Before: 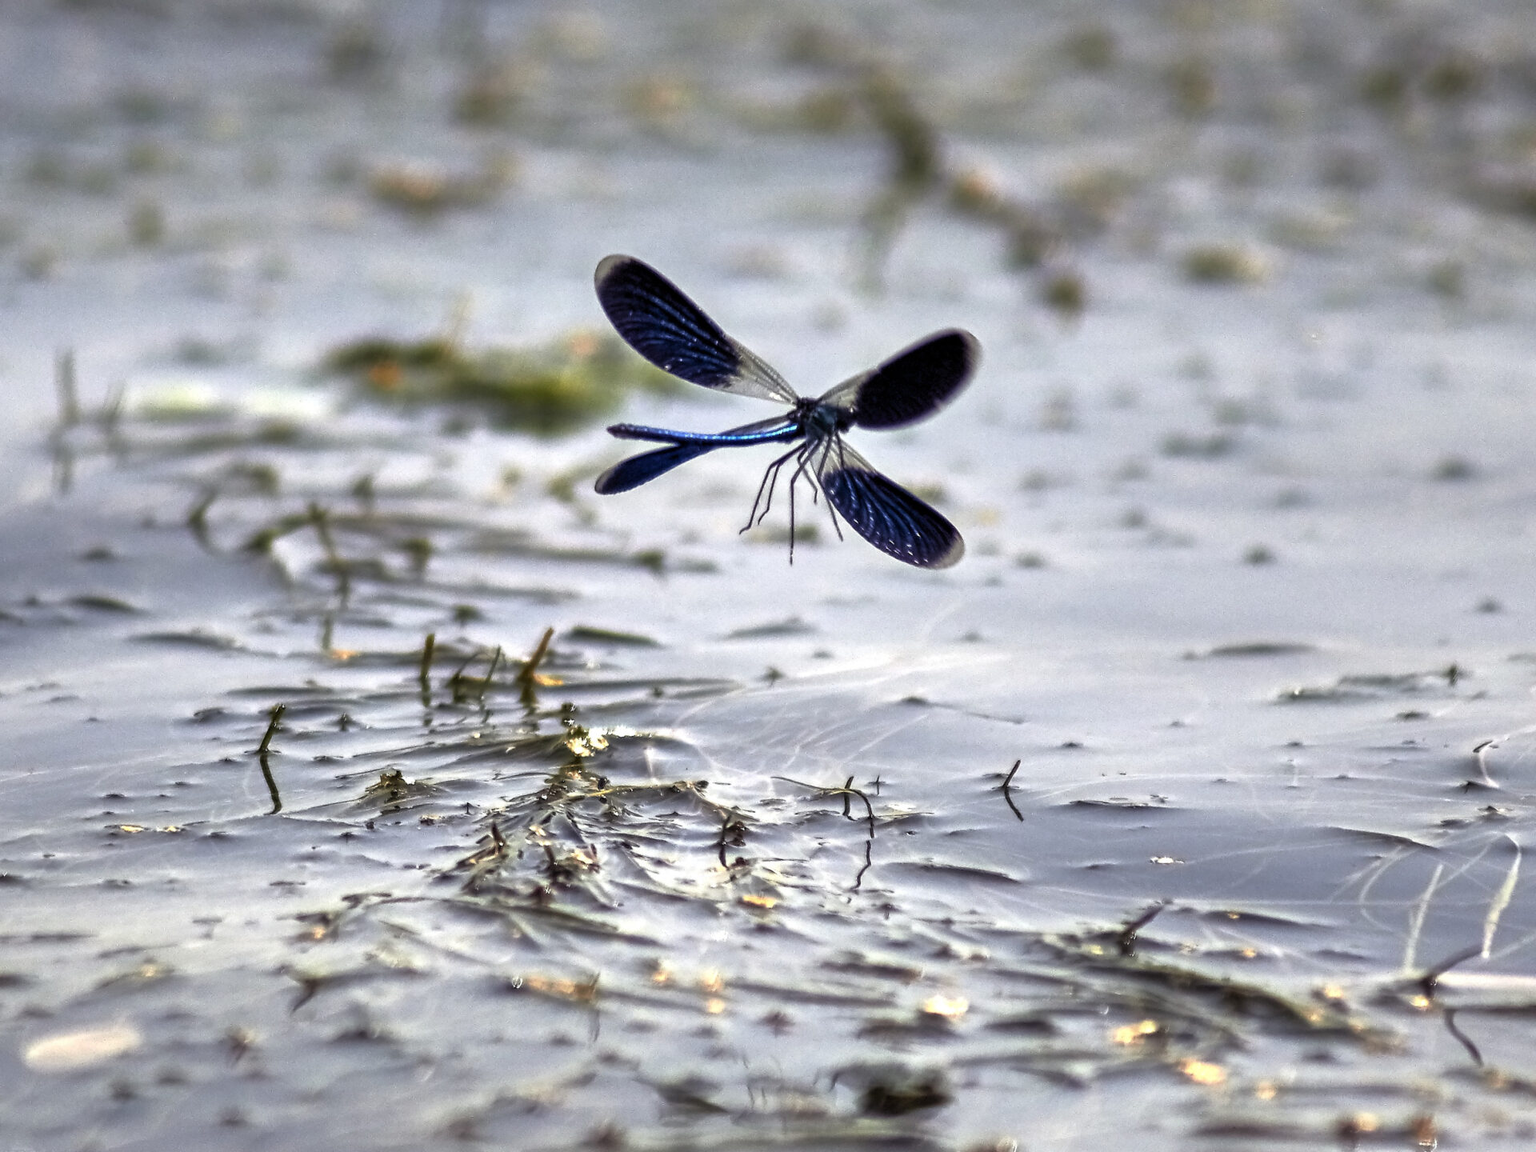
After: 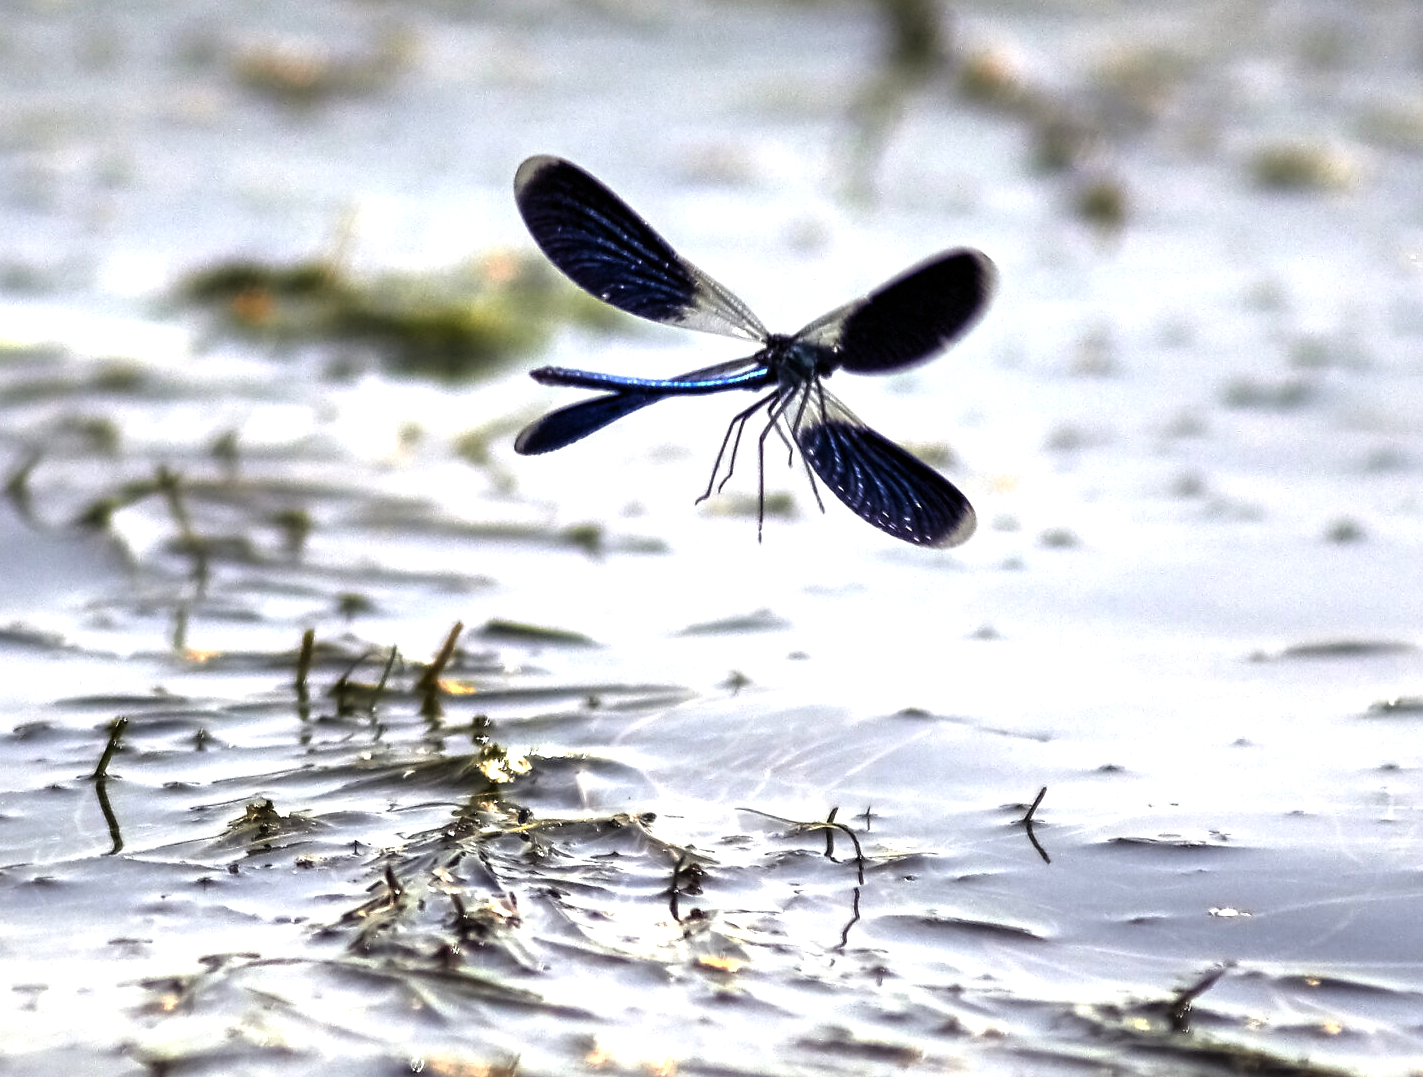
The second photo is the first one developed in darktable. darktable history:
crop and rotate: left 11.942%, top 11.374%, right 13.906%, bottom 13.808%
tone equalizer: -8 EV -0.739 EV, -7 EV -0.668 EV, -6 EV -0.588 EV, -5 EV -0.373 EV, -3 EV 0.377 EV, -2 EV 0.6 EV, -1 EV 0.676 EV, +0 EV 0.742 EV, smoothing diameter 2.21%, edges refinement/feathering 15.6, mask exposure compensation -1.57 EV, filter diffusion 5
